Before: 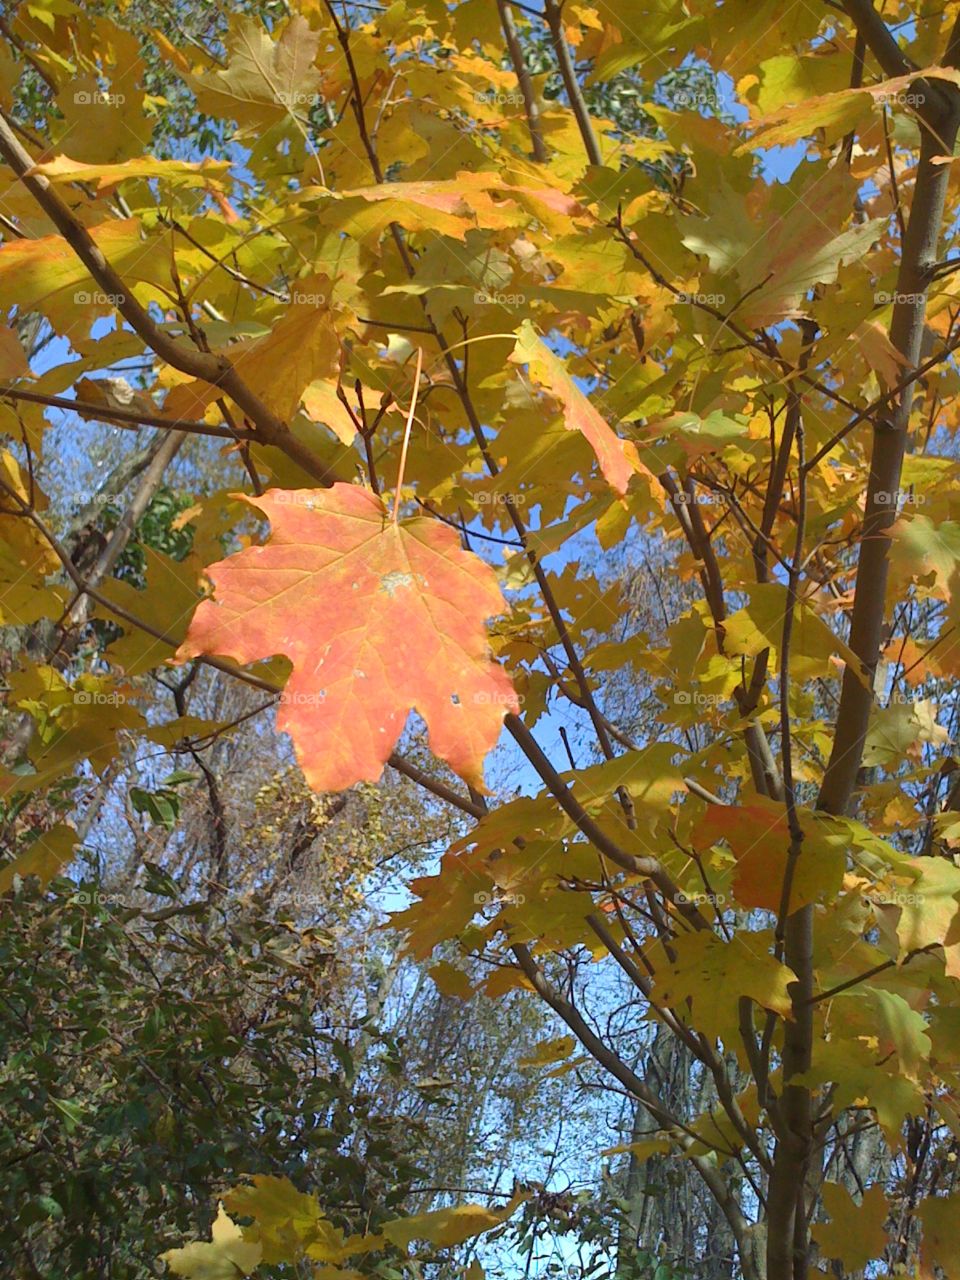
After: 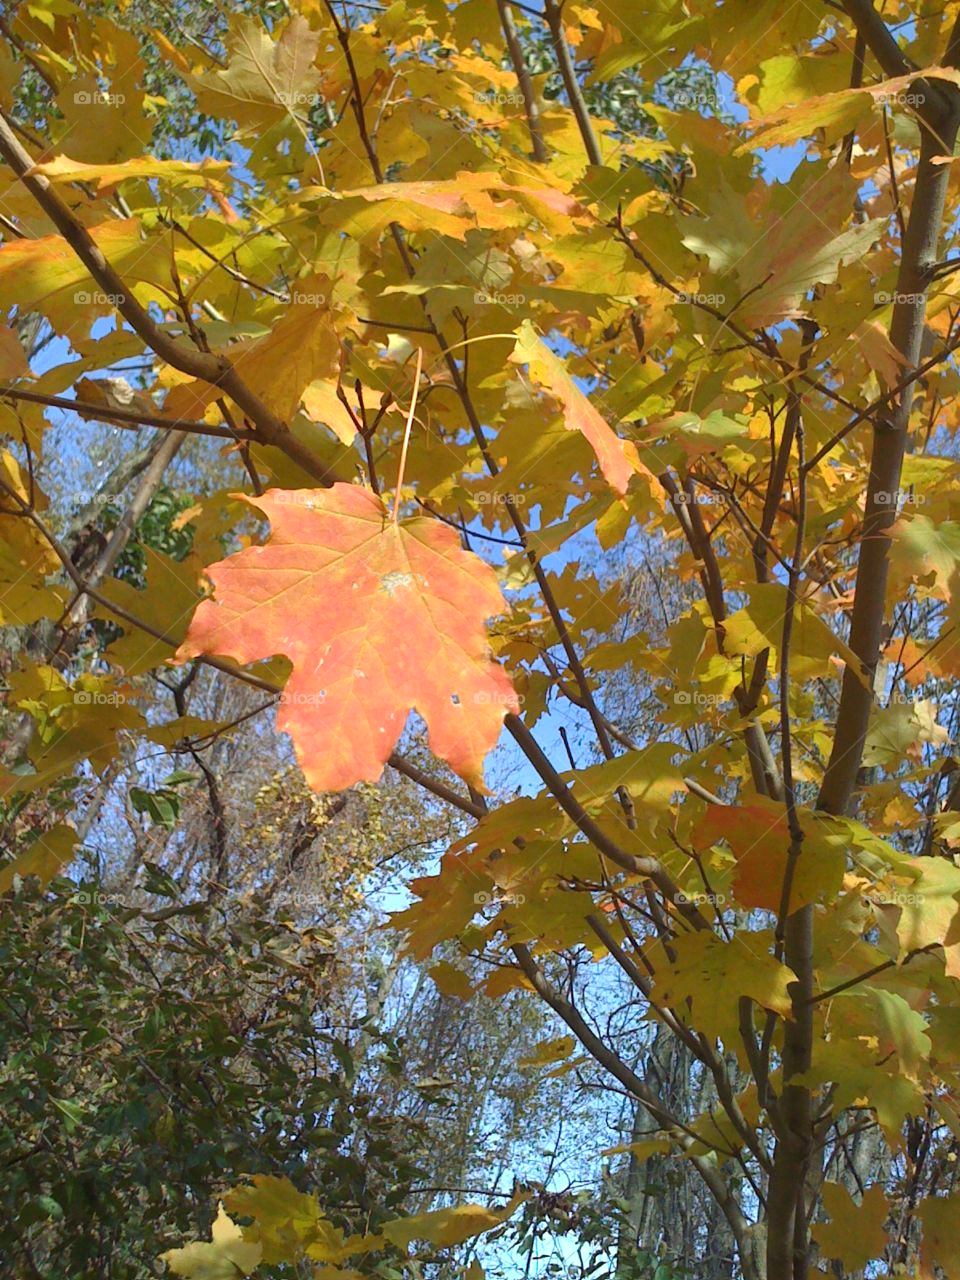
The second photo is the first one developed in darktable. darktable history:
exposure: exposure 0.129 EV, compensate highlight preservation false
